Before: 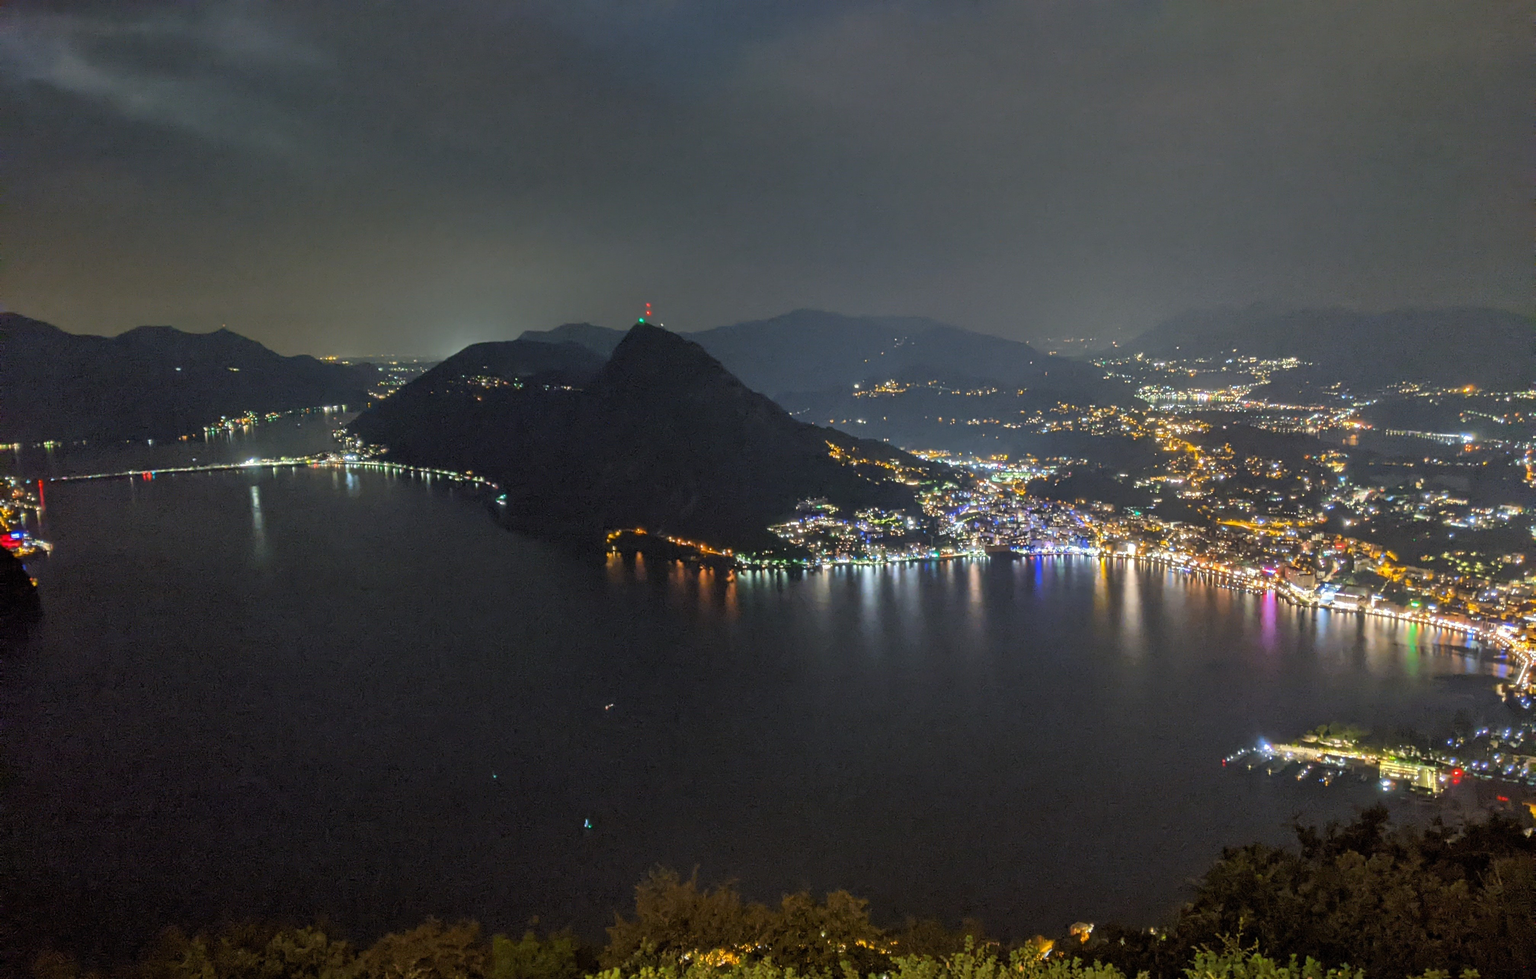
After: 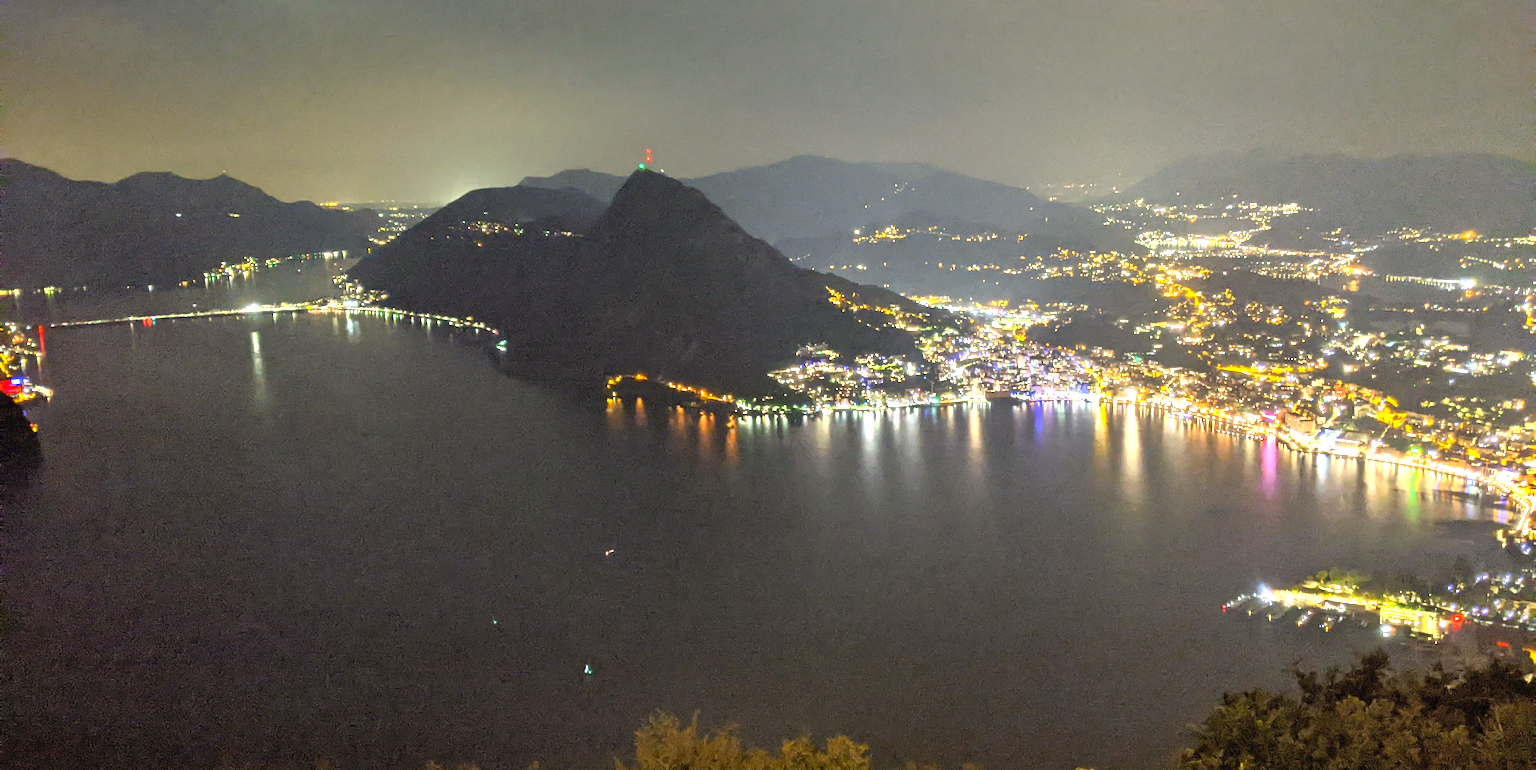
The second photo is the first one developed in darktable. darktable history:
color correction: highlights a* 1.39, highlights b* 17.83
crop and rotate: top 15.774%, bottom 5.506%
exposure: black level correction 0, exposure 1.5 EV, compensate highlight preservation false
